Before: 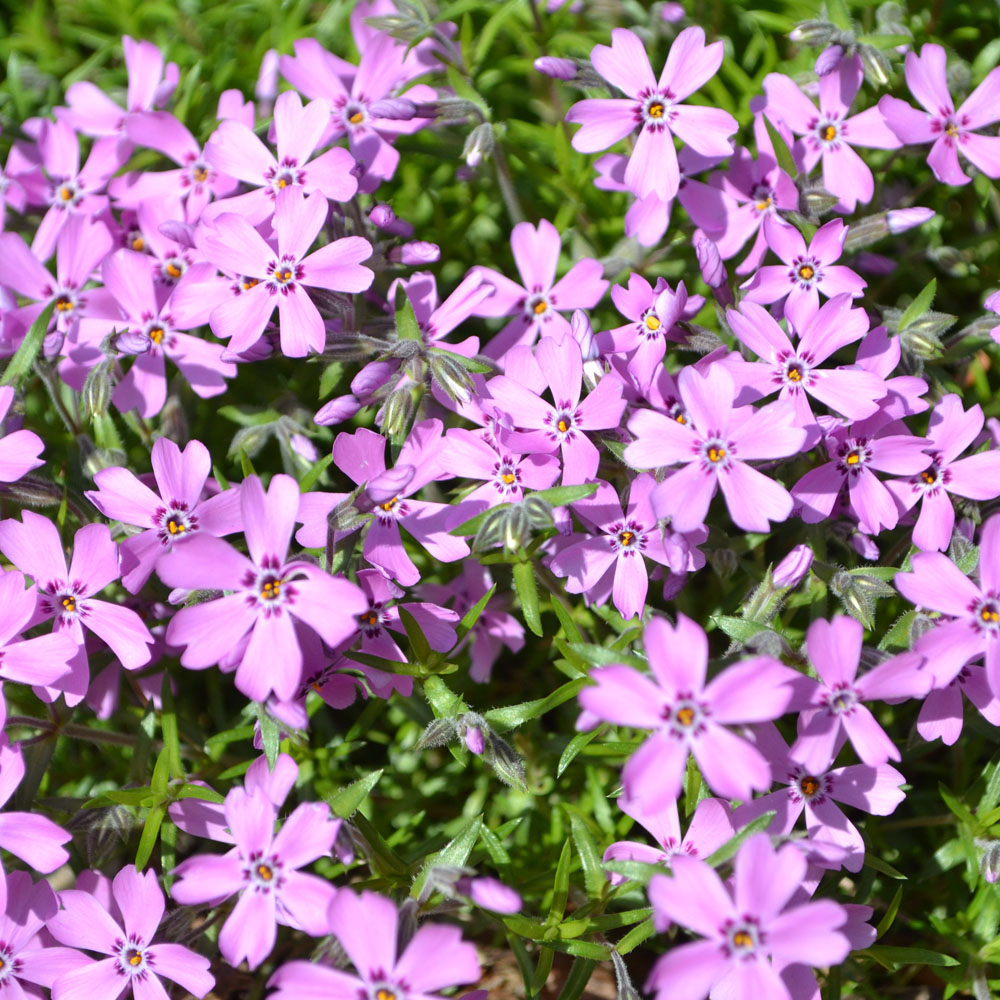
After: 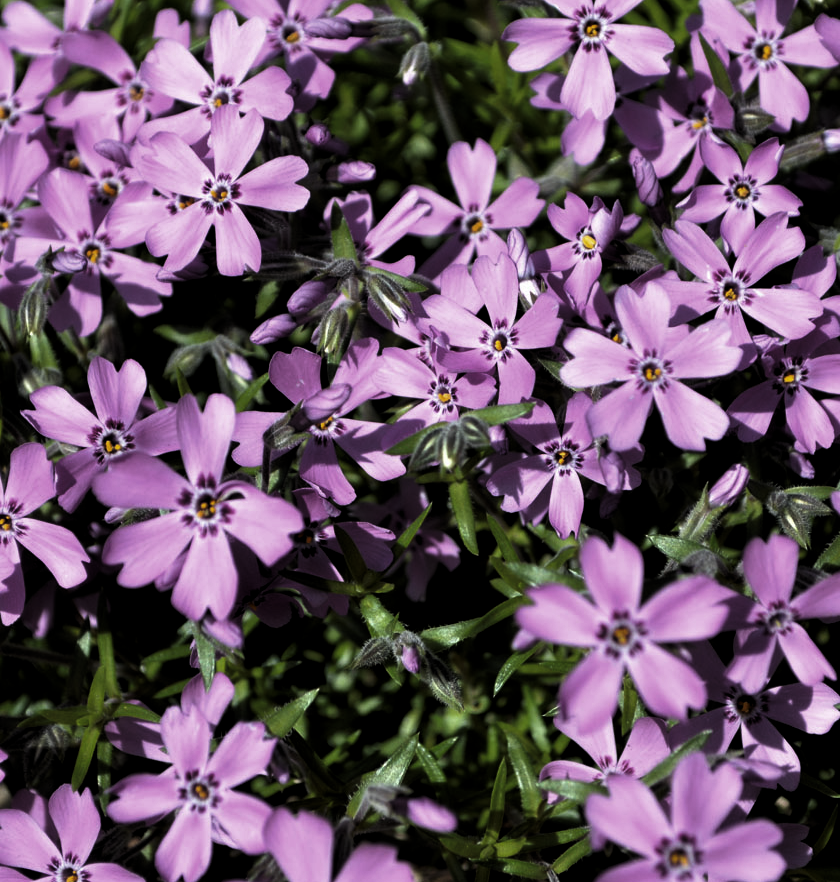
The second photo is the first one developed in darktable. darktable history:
crop: left 6.446%, top 8.188%, right 9.538%, bottom 3.548%
levels: mode automatic, black 8.58%, gray 59.42%, levels [0, 0.445, 1]
